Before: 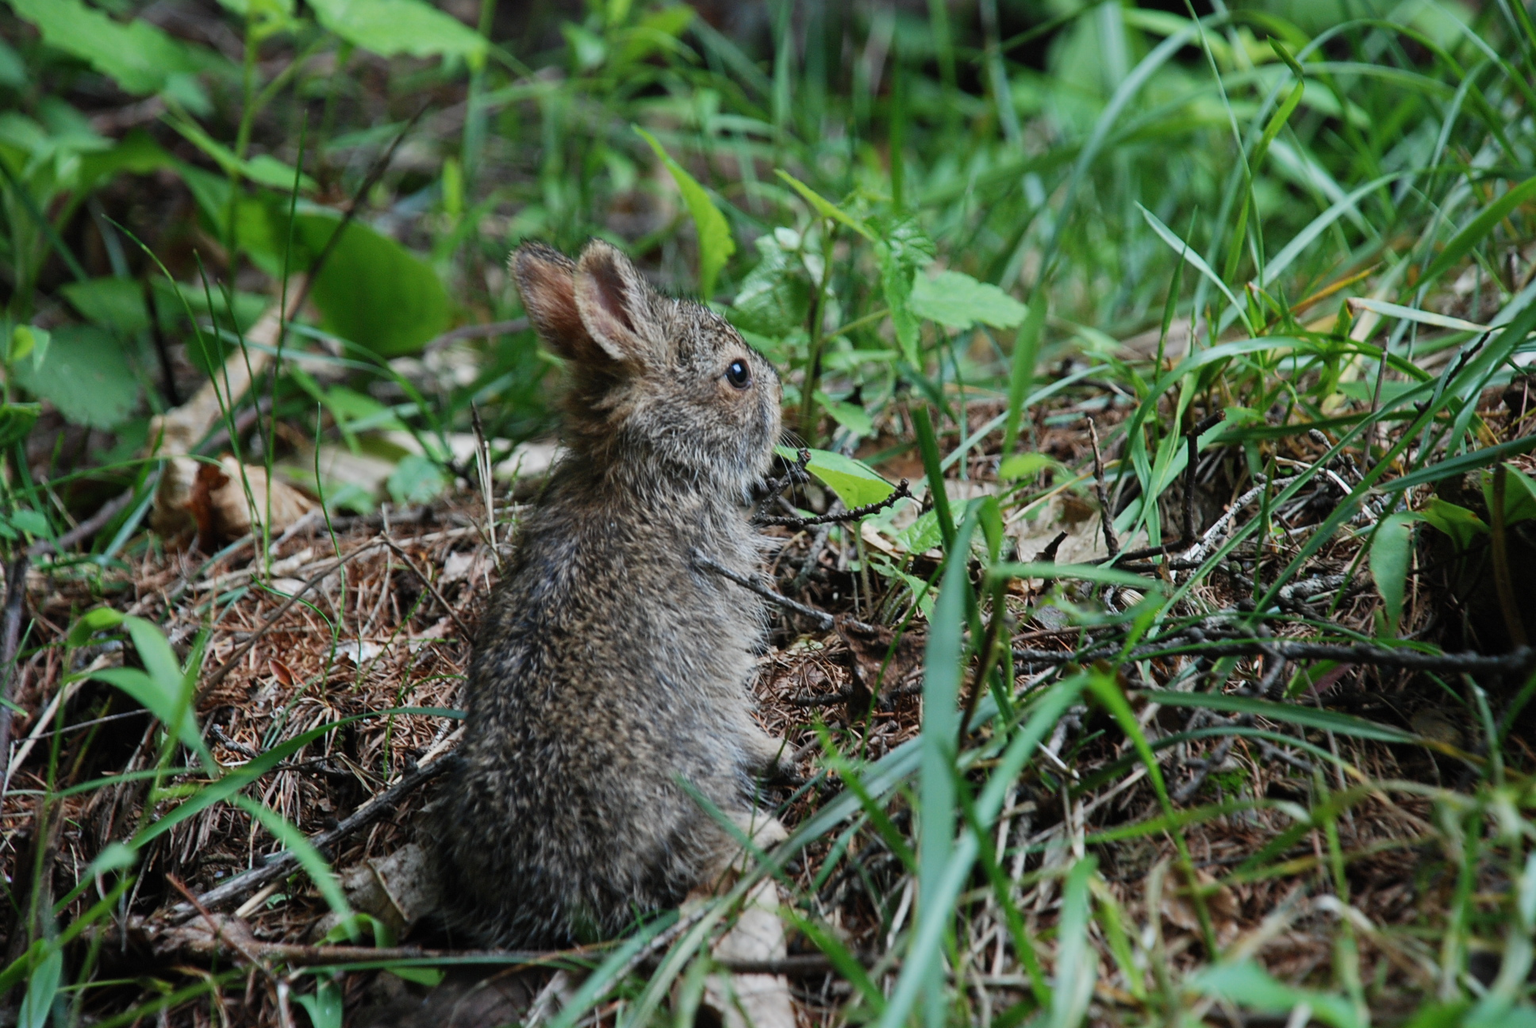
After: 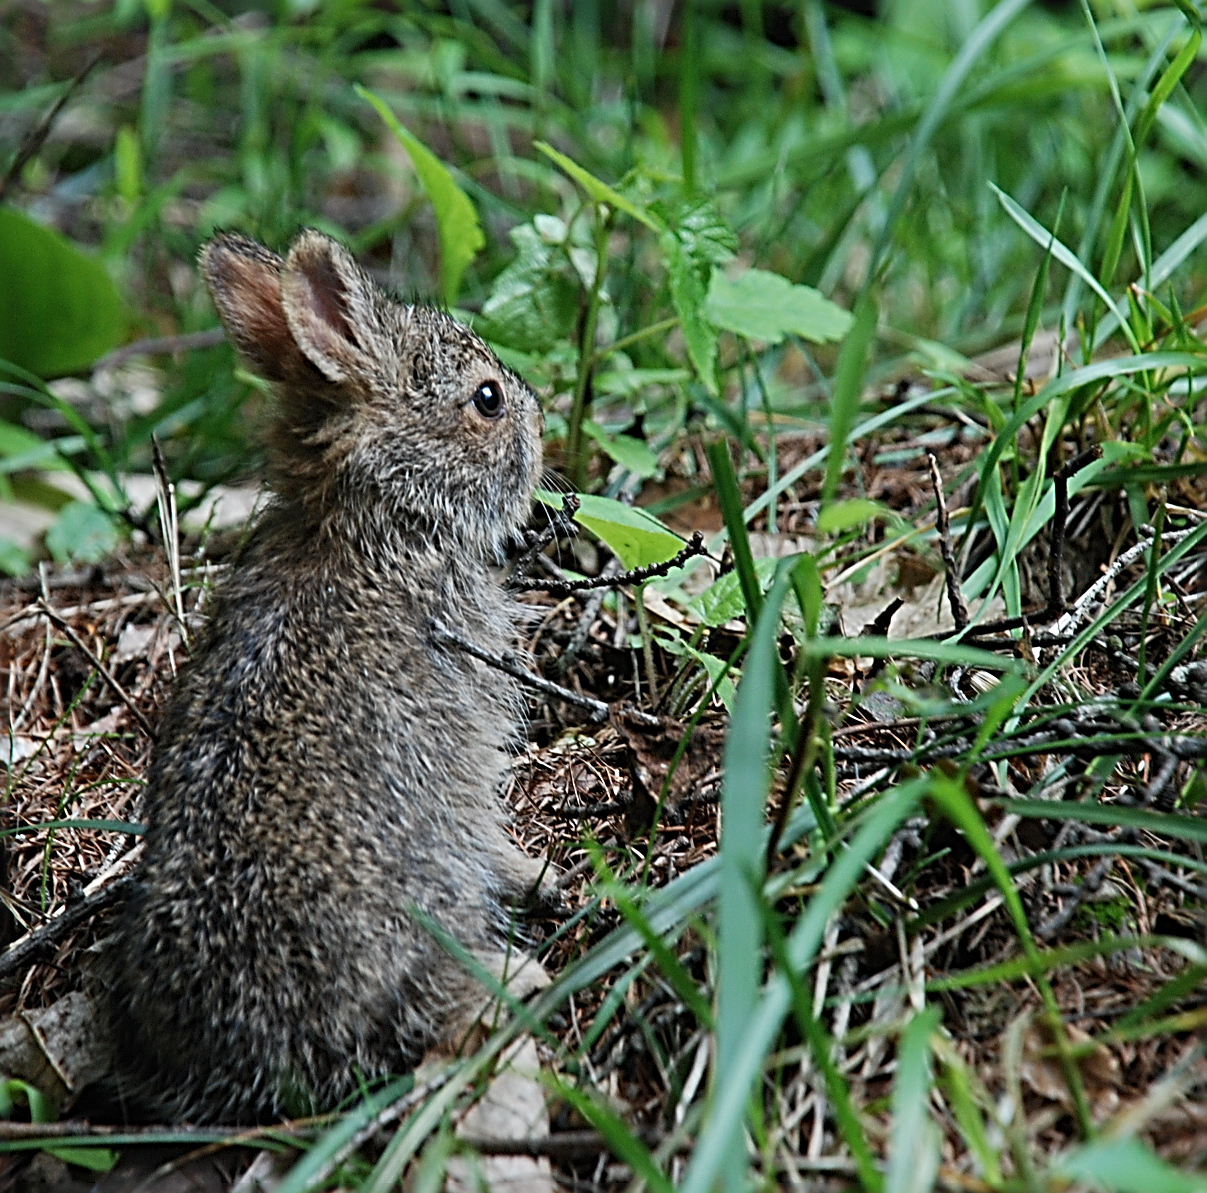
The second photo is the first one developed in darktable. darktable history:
crop and rotate: left 22.918%, top 5.629%, right 14.711%, bottom 2.247%
sharpen: radius 3.69, amount 0.928
